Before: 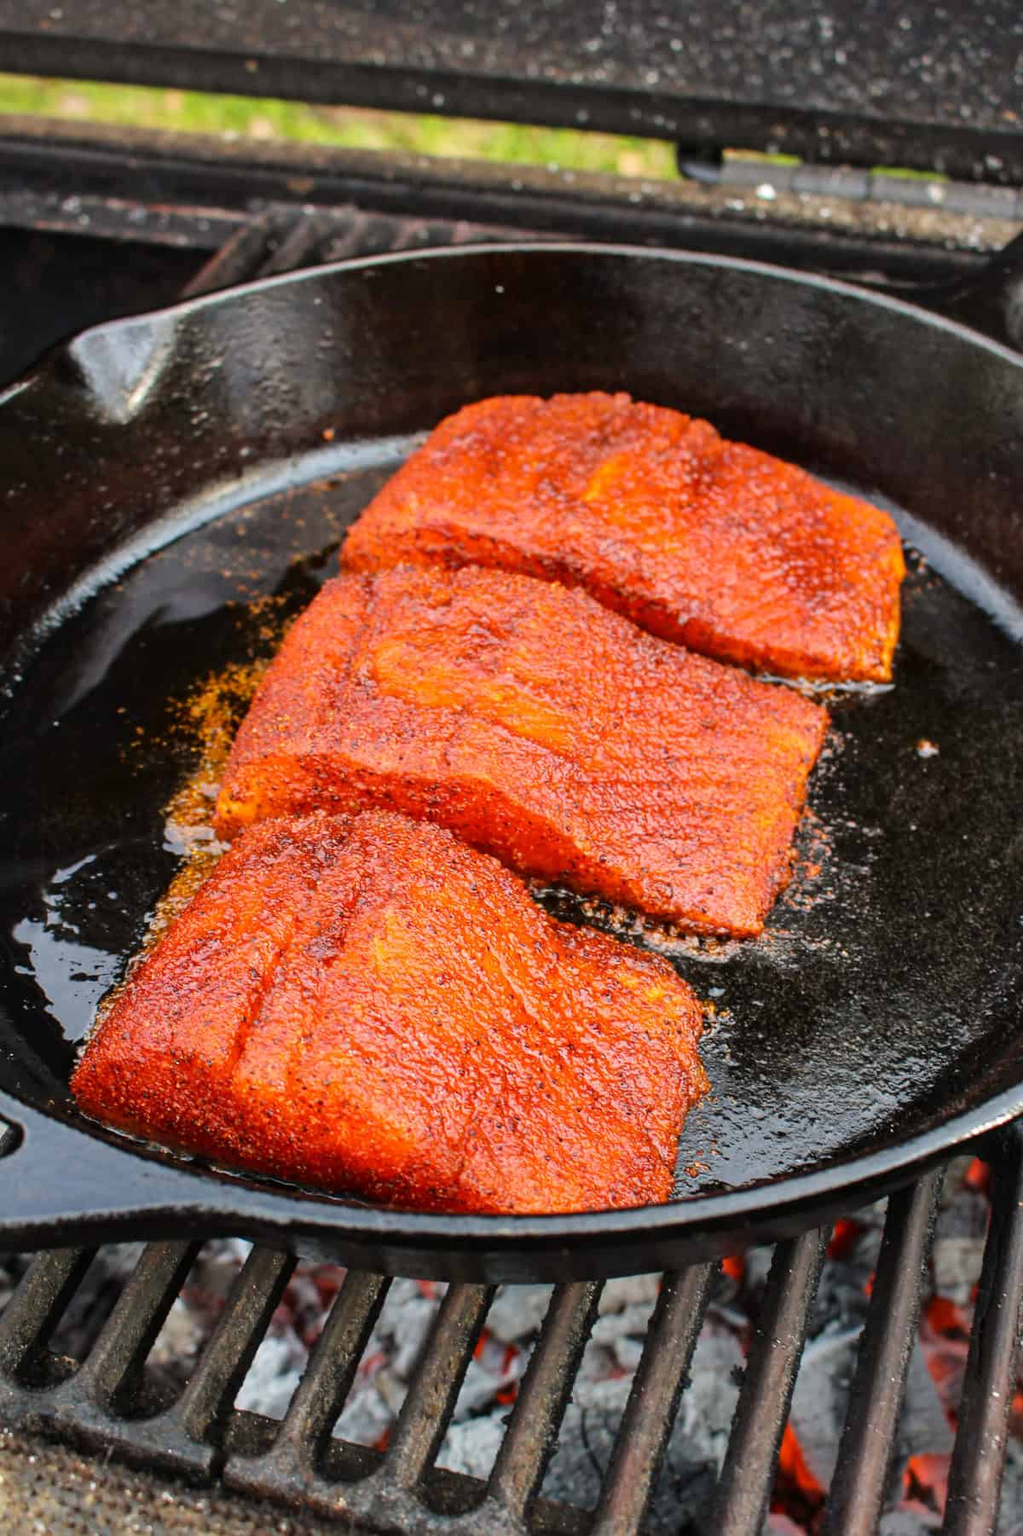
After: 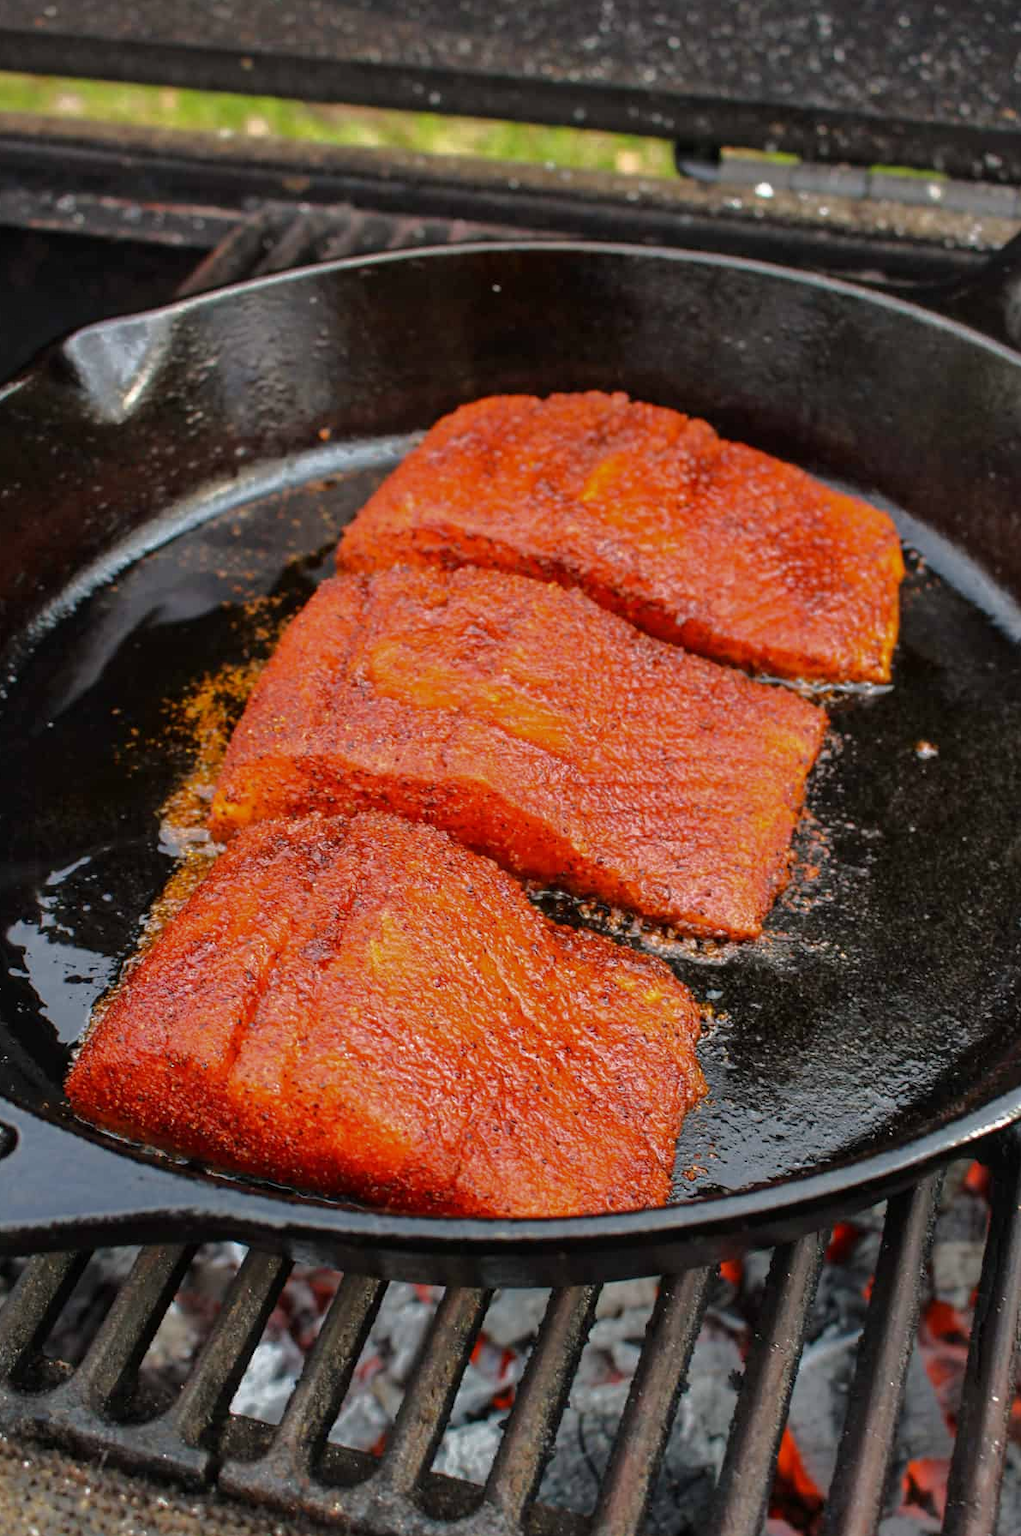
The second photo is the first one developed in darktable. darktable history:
tone curve: curves: ch0 [(0, 0) (0.48, 0.431) (0.7, 0.609) (0.864, 0.854) (1, 1)]
crop and rotate: left 0.614%, top 0.179%, bottom 0.309%
